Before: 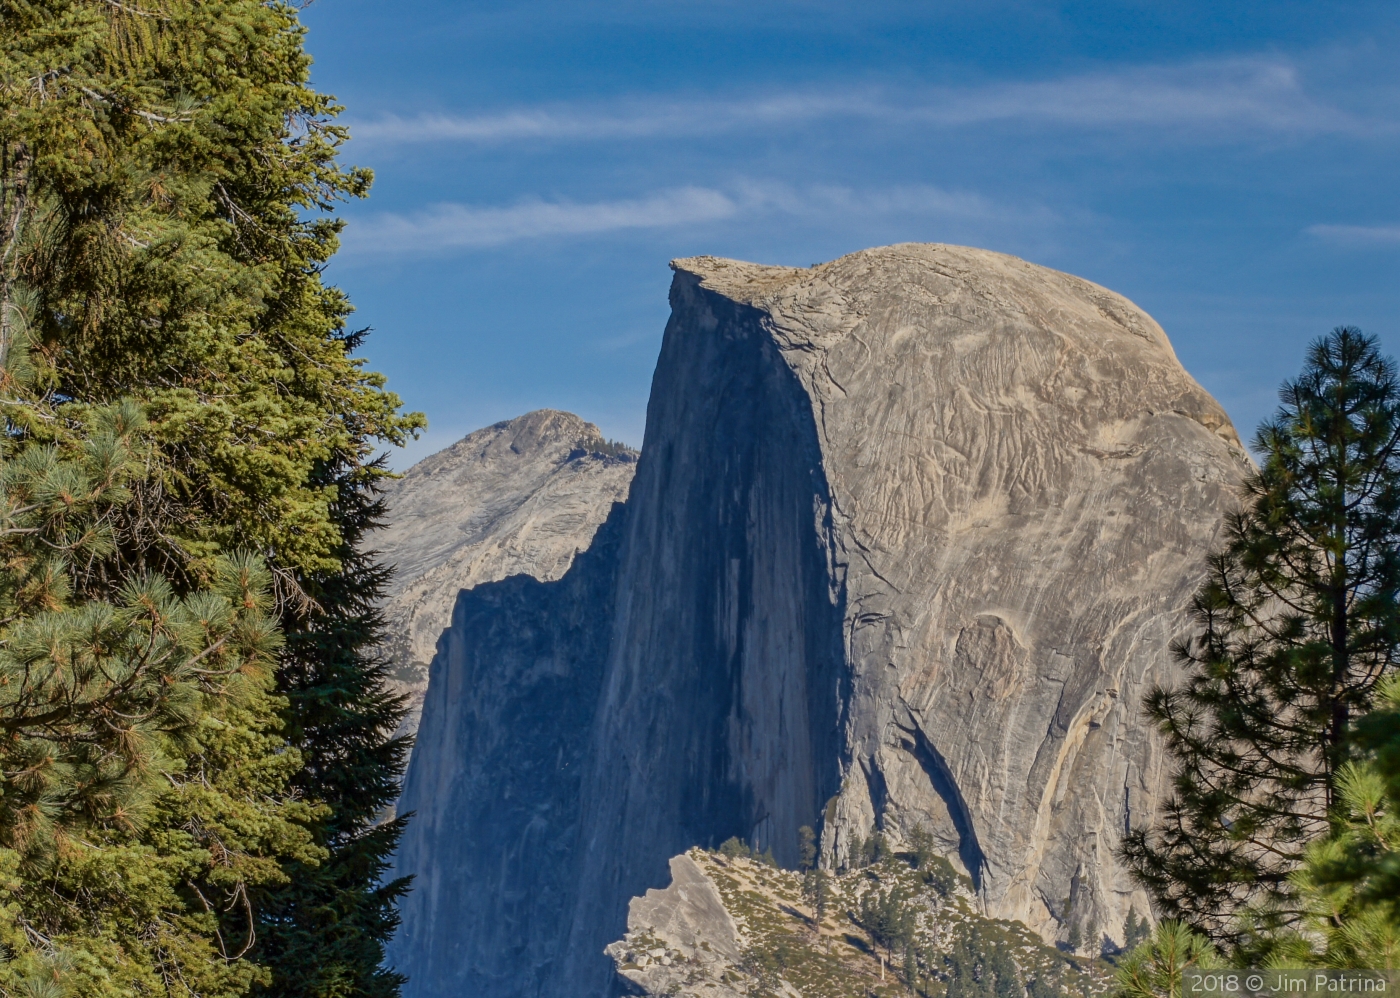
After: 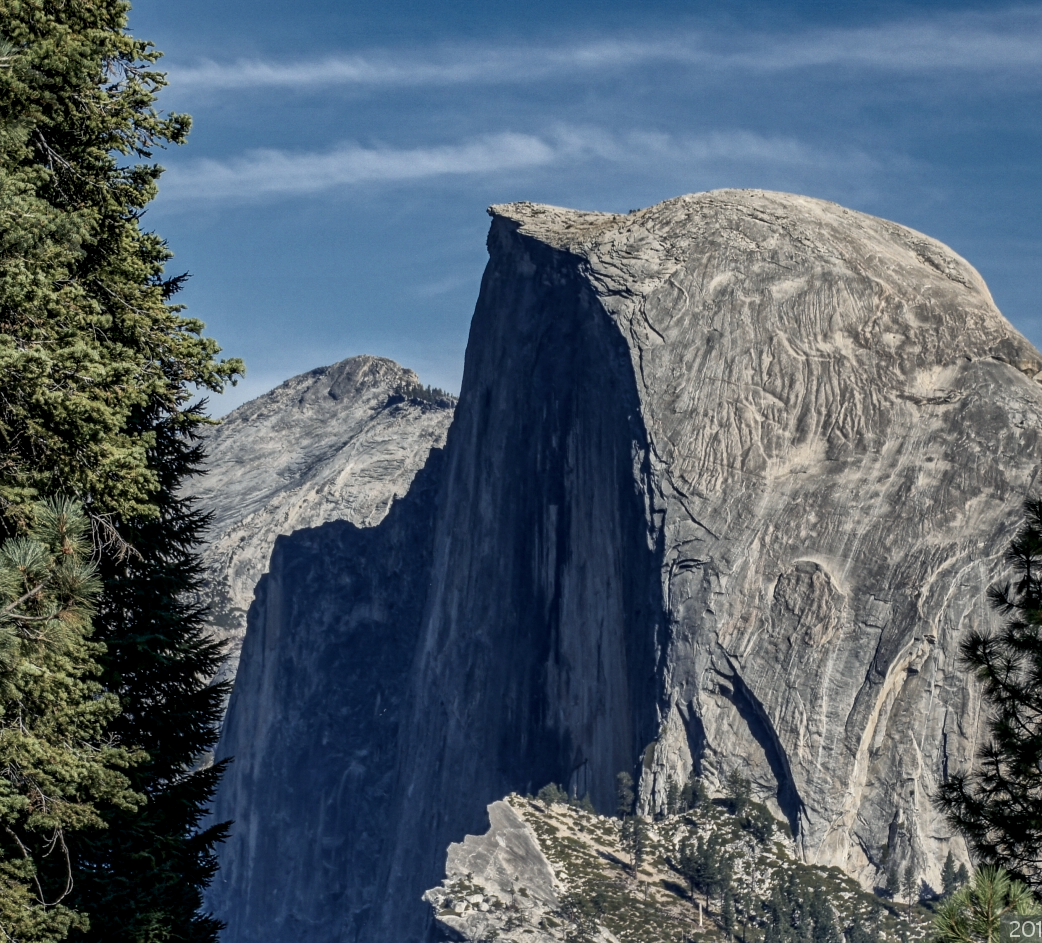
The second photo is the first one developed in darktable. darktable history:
contrast brightness saturation: contrast 0.105, saturation -0.17
local contrast: on, module defaults
color balance rgb: shadows lift › luminance -21.532%, shadows lift › chroma 6.649%, shadows lift › hue 272.64°, power › luminance -8.001%, power › chroma 1.11%, power › hue 215.58°, perceptual saturation grading › global saturation -11.411%, contrast 15.027%
crop and rotate: left 13.023%, top 5.421%, right 12.535%
